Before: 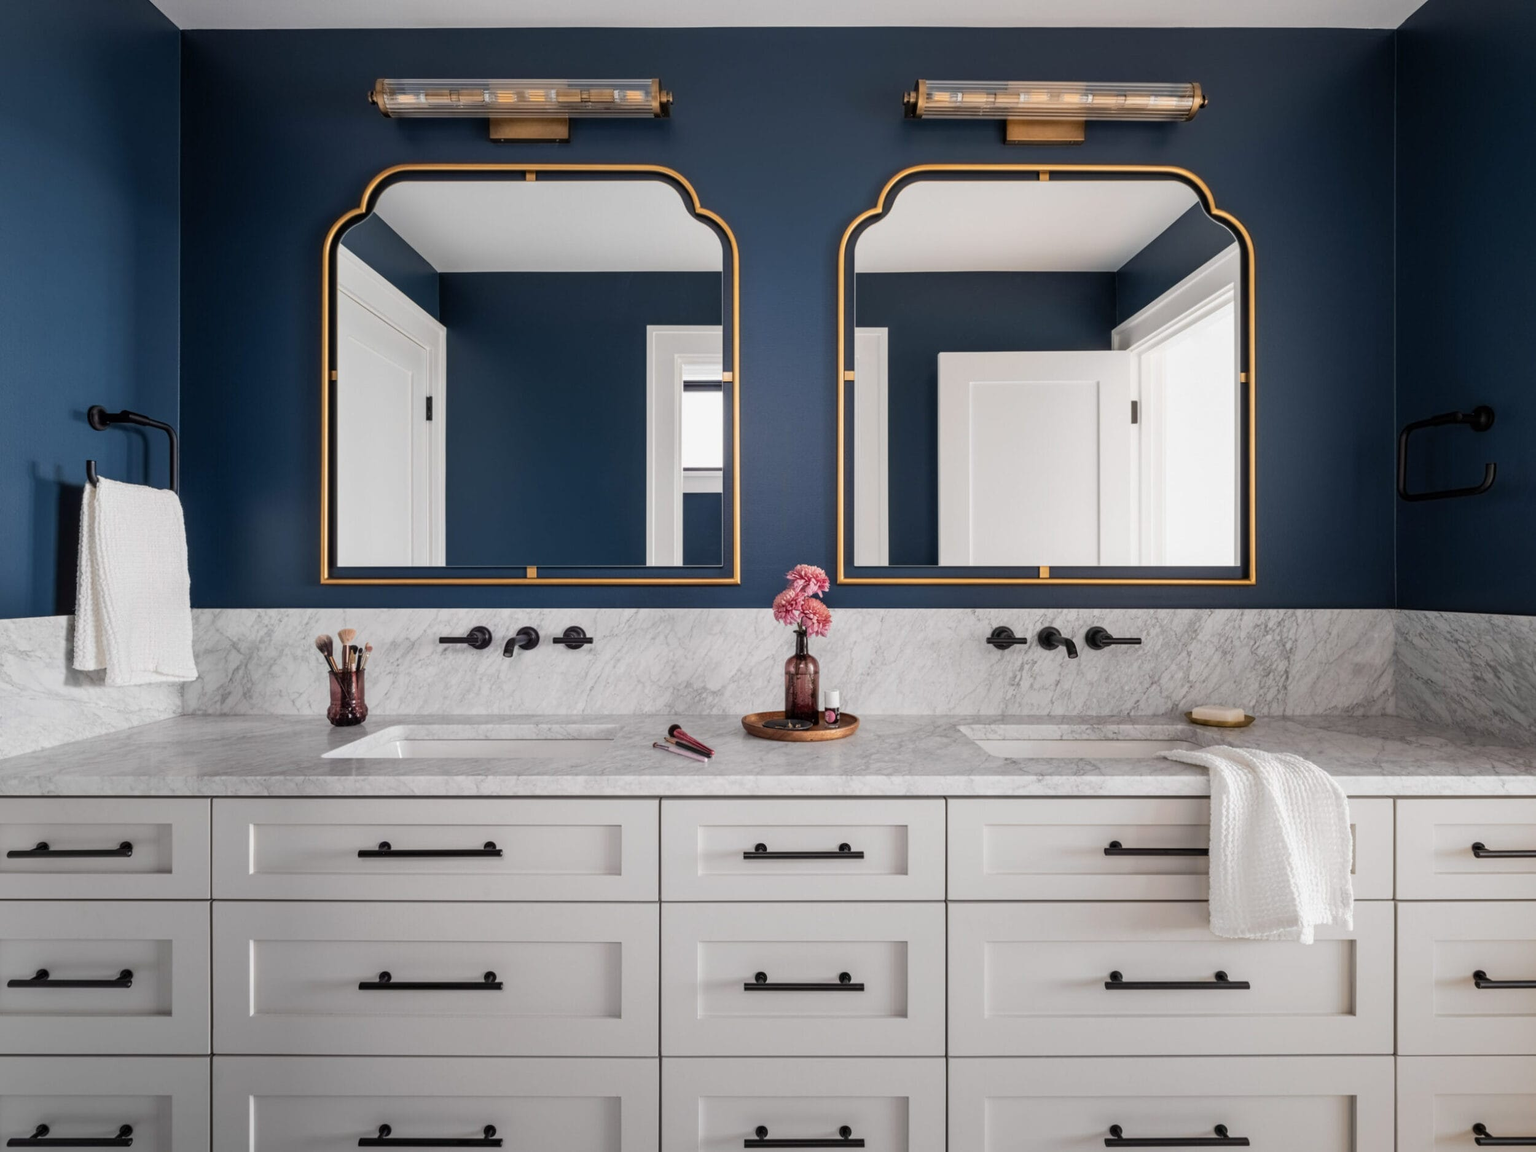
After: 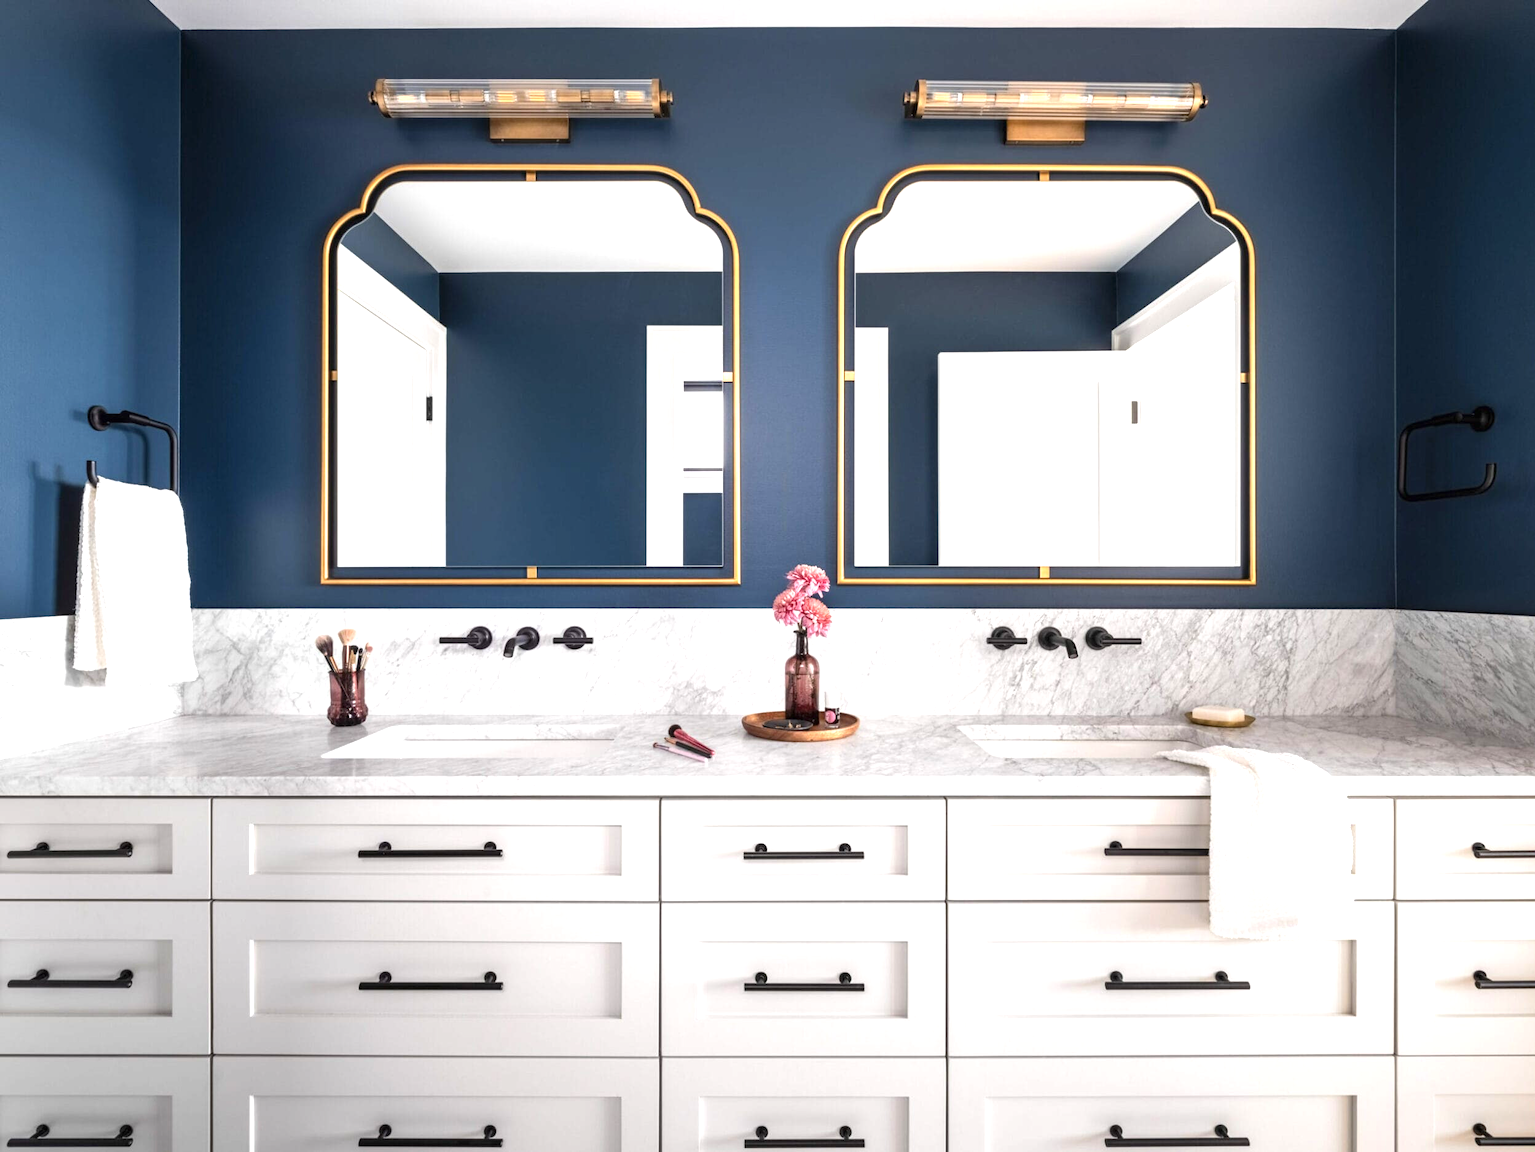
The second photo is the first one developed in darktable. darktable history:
exposure: black level correction 0, exposure 1.101 EV, compensate highlight preservation false
